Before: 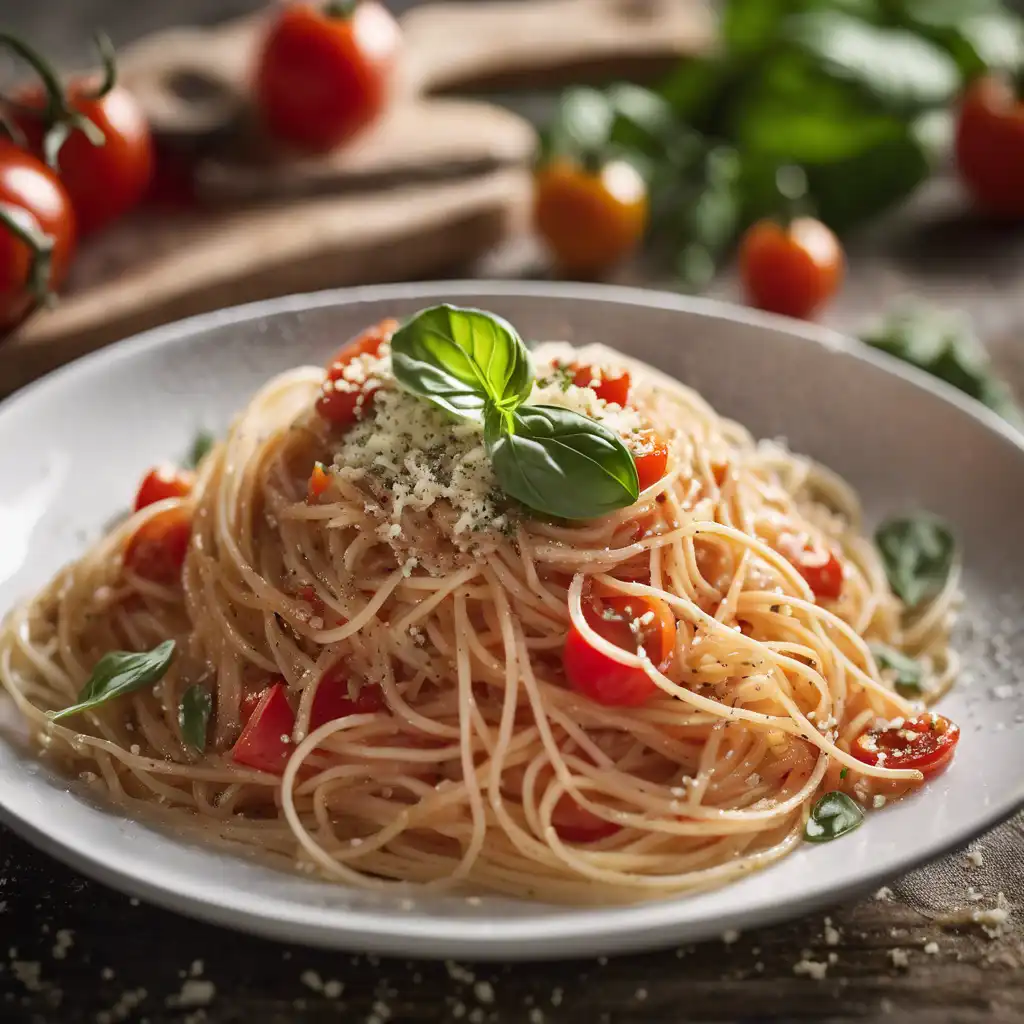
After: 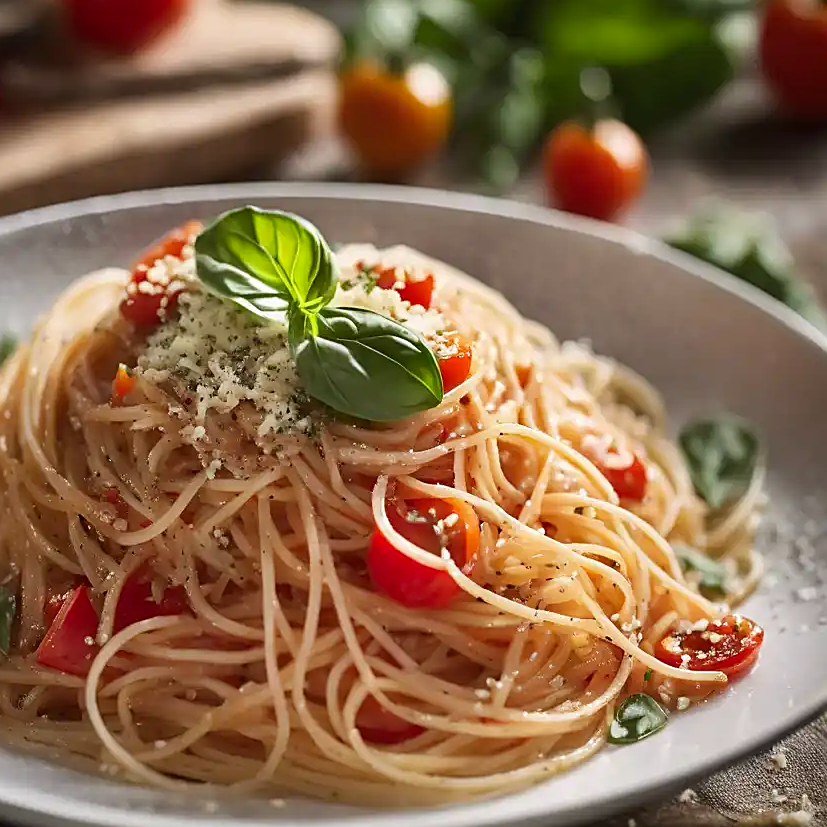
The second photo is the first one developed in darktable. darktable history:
contrast brightness saturation: contrast 0.04, saturation 0.07
white balance: red 1, blue 1
sharpen: on, module defaults
crop: left 19.159%, top 9.58%, bottom 9.58%
